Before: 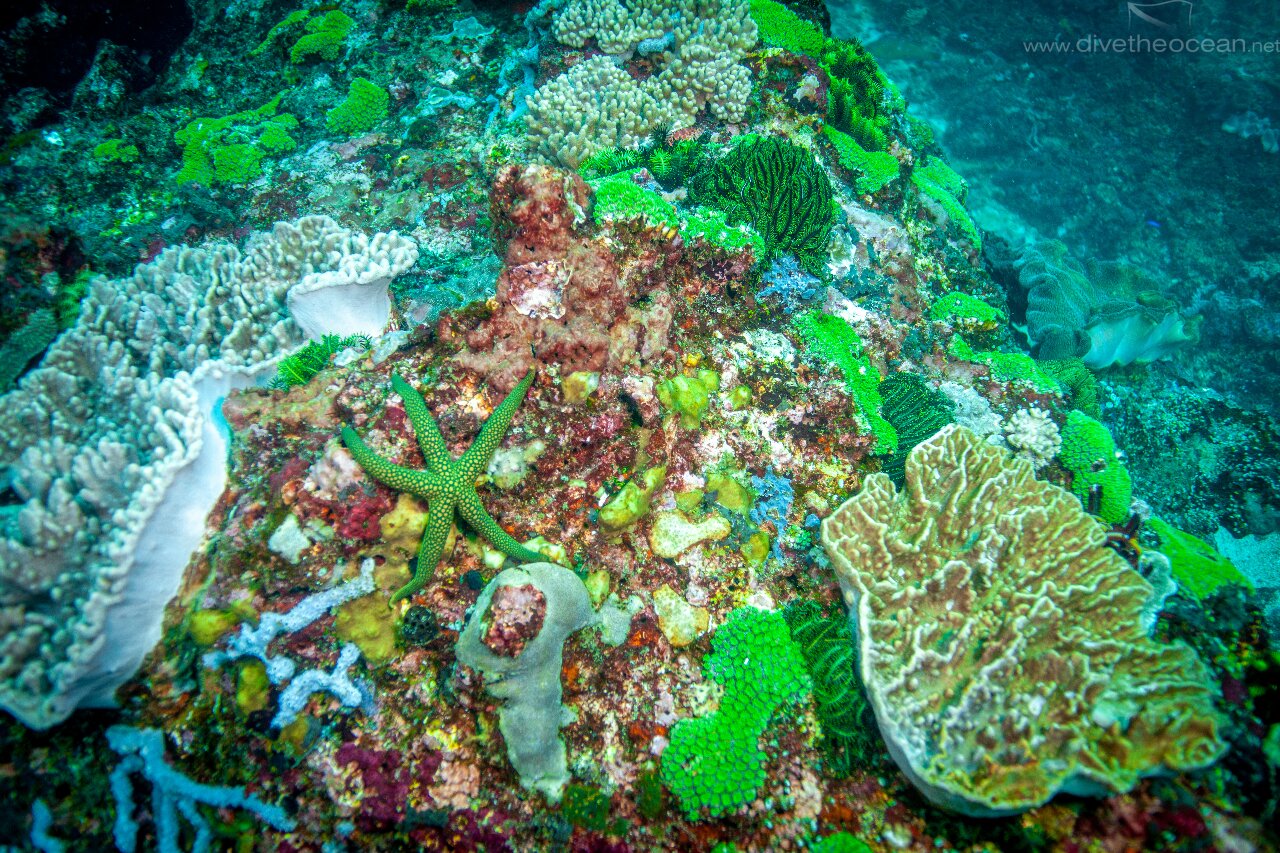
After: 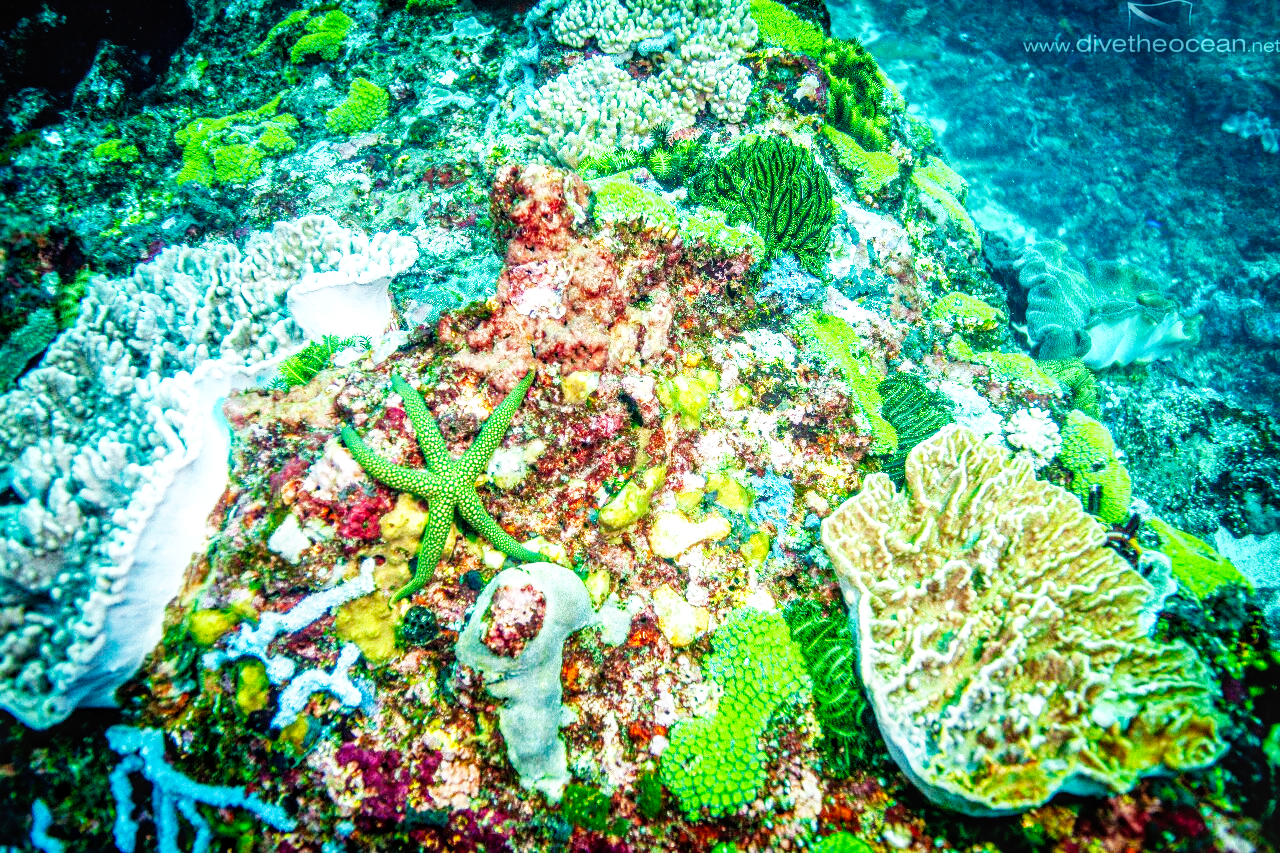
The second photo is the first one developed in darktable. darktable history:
base curve: curves: ch0 [(0, 0) (0.007, 0.004) (0.027, 0.03) (0.046, 0.07) (0.207, 0.54) (0.442, 0.872) (0.673, 0.972) (1, 1)], preserve colors none
haze removal: compatibility mode true, adaptive false
local contrast: on, module defaults
